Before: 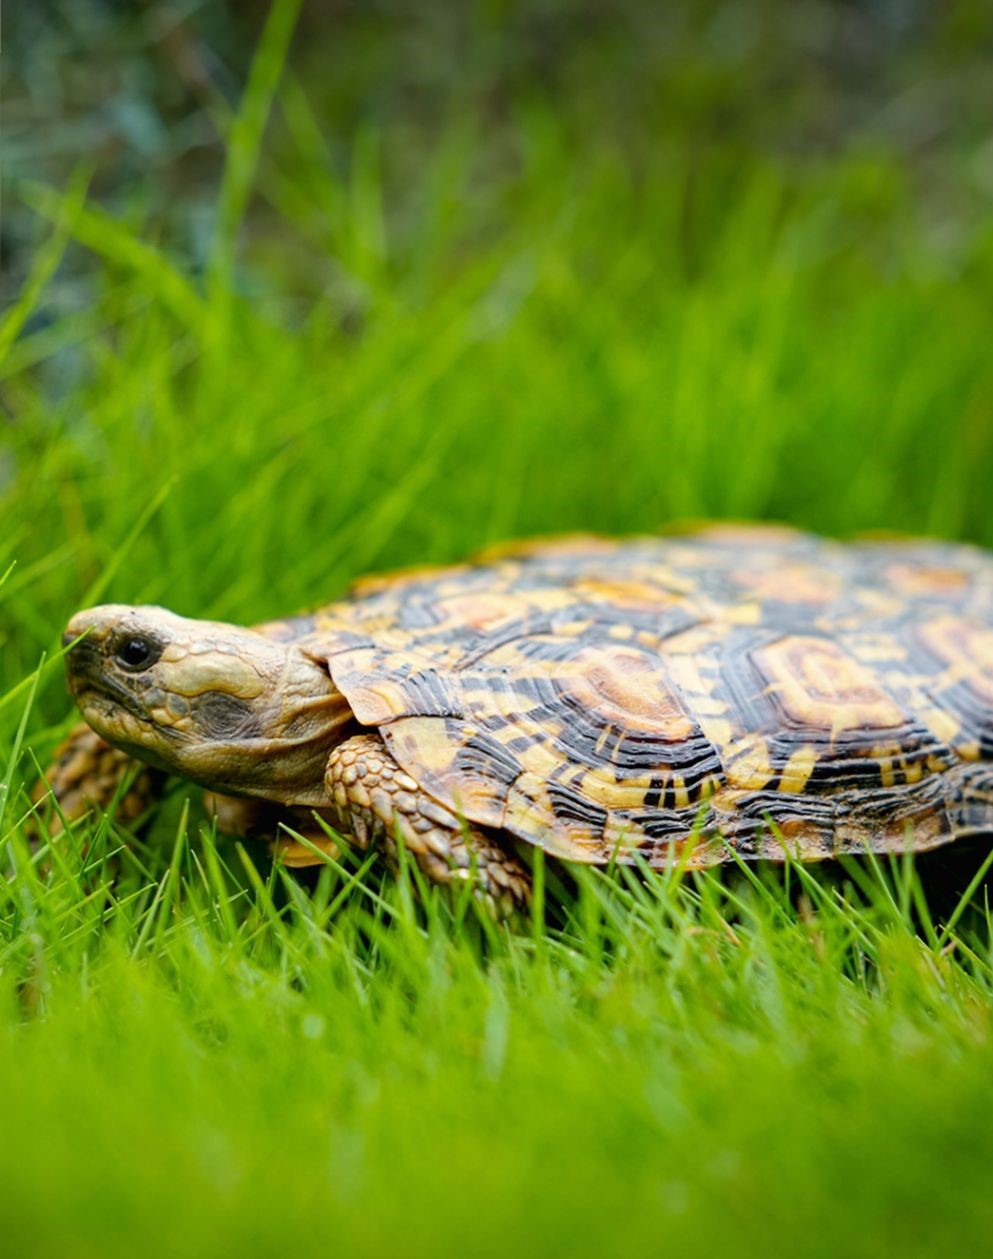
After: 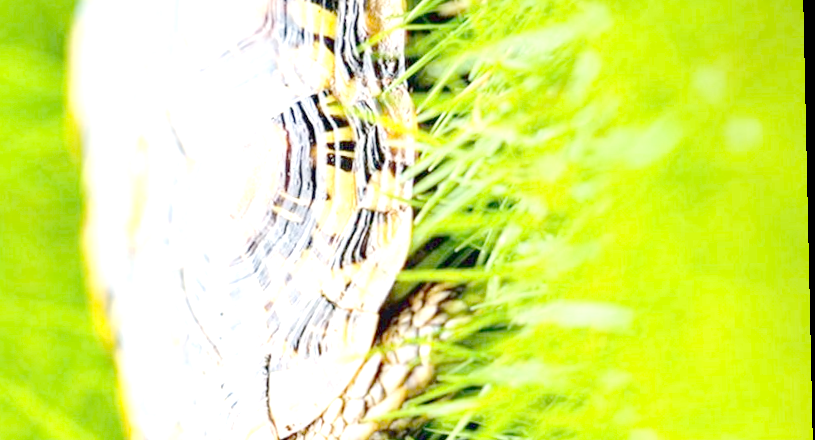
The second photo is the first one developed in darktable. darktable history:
orientation "rotate by  90 degrees": orientation rotate 90°
crop: left 36.005%, top 18.293%, right 0.31%, bottom 38.444%
white balance: emerald 1
tone equalizer "contrast tone curve: medium": -8 EV -0.75 EV, -7 EV -0.7 EV, -6 EV -0.6 EV, -5 EV -0.4 EV, -3 EV 0.4 EV, -2 EV 0.6 EV, -1 EV 0.7 EV, +0 EV 0.75 EV, edges refinement/feathering 500, mask exposure compensation -1.57 EV, preserve details no
rotate and perspective: rotation -1.24°, automatic cropping off
